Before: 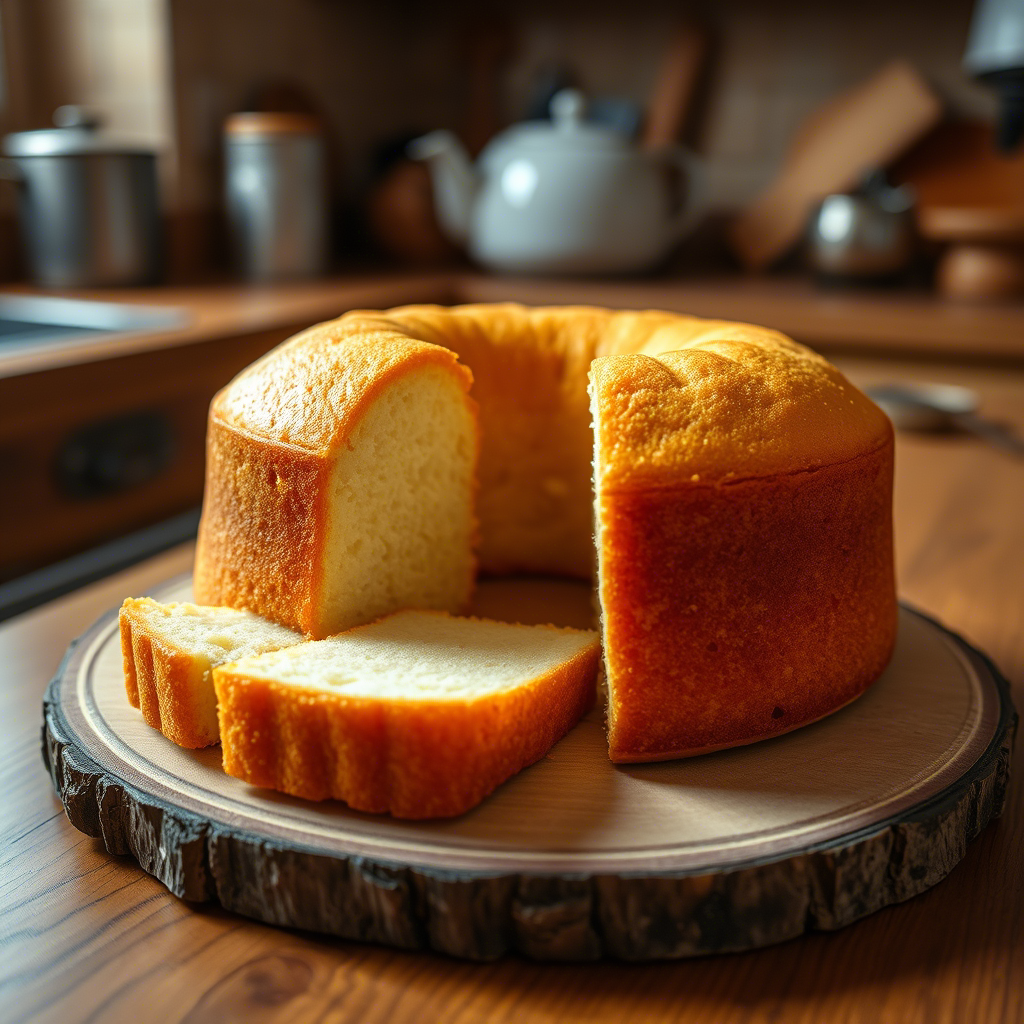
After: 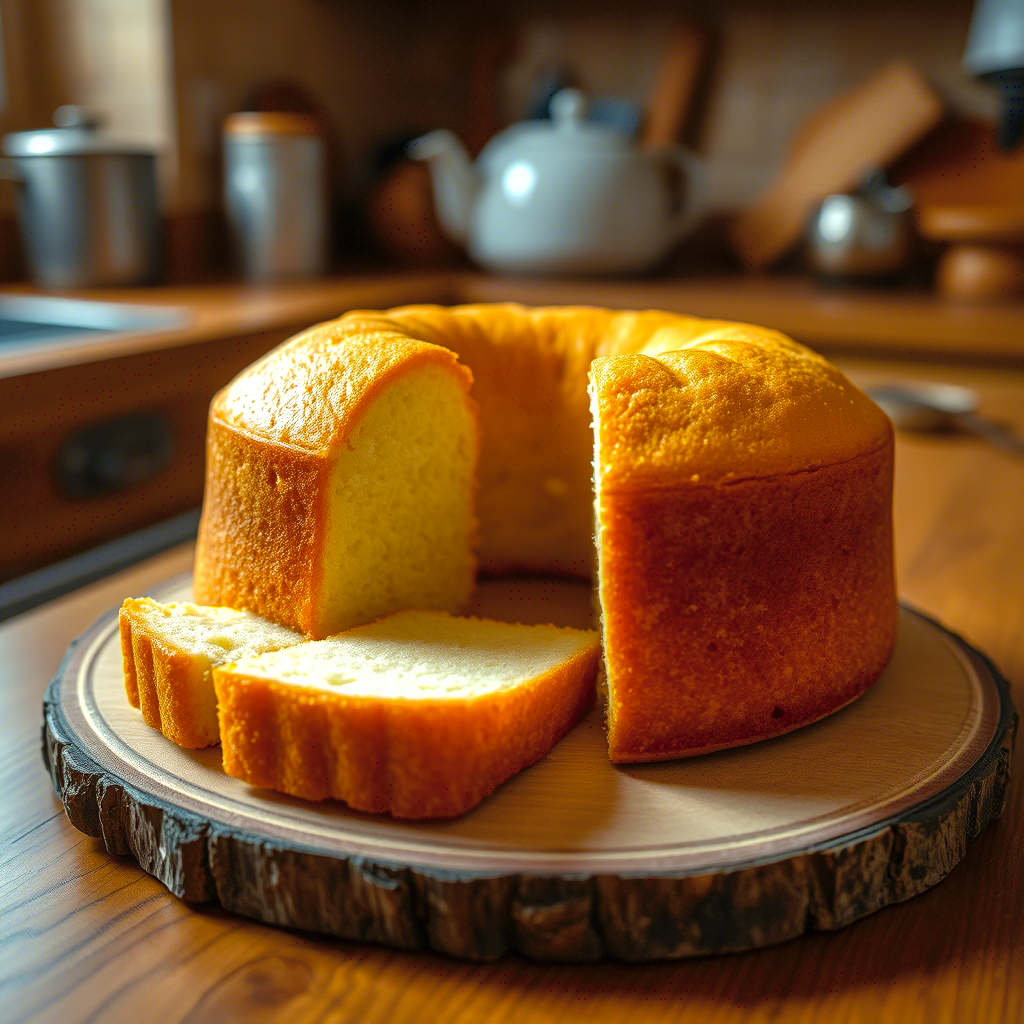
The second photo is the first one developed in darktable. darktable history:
color zones: curves: ch0 [(0, 0.5) (0.143, 0.52) (0.286, 0.5) (0.429, 0.5) (0.571, 0.5) (0.714, 0.5) (0.857, 0.5) (1, 0.5)]; ch1 [(0, 0.489) (0.155, 0.45) (0.286, 0.466) (0.429, 0.5) (0.571, 0.5) (0.714, 0.5) (0.857, 0.5) (1, 0.489)]
color balance rgb: linear chroma grading › shadows 16%, perceptual saturation grading › global saturation 8%, perceptual saturation grading › shadows 4%, perceptual brilliance grading › global brilliance 2%, perceptual brilliance grading › highlights 8%, perceptual brilliance grading › shadows -4%, global vibrance 16%, saturation formula JzAzBz (2021)
shadows and highlights: on, module defaults
